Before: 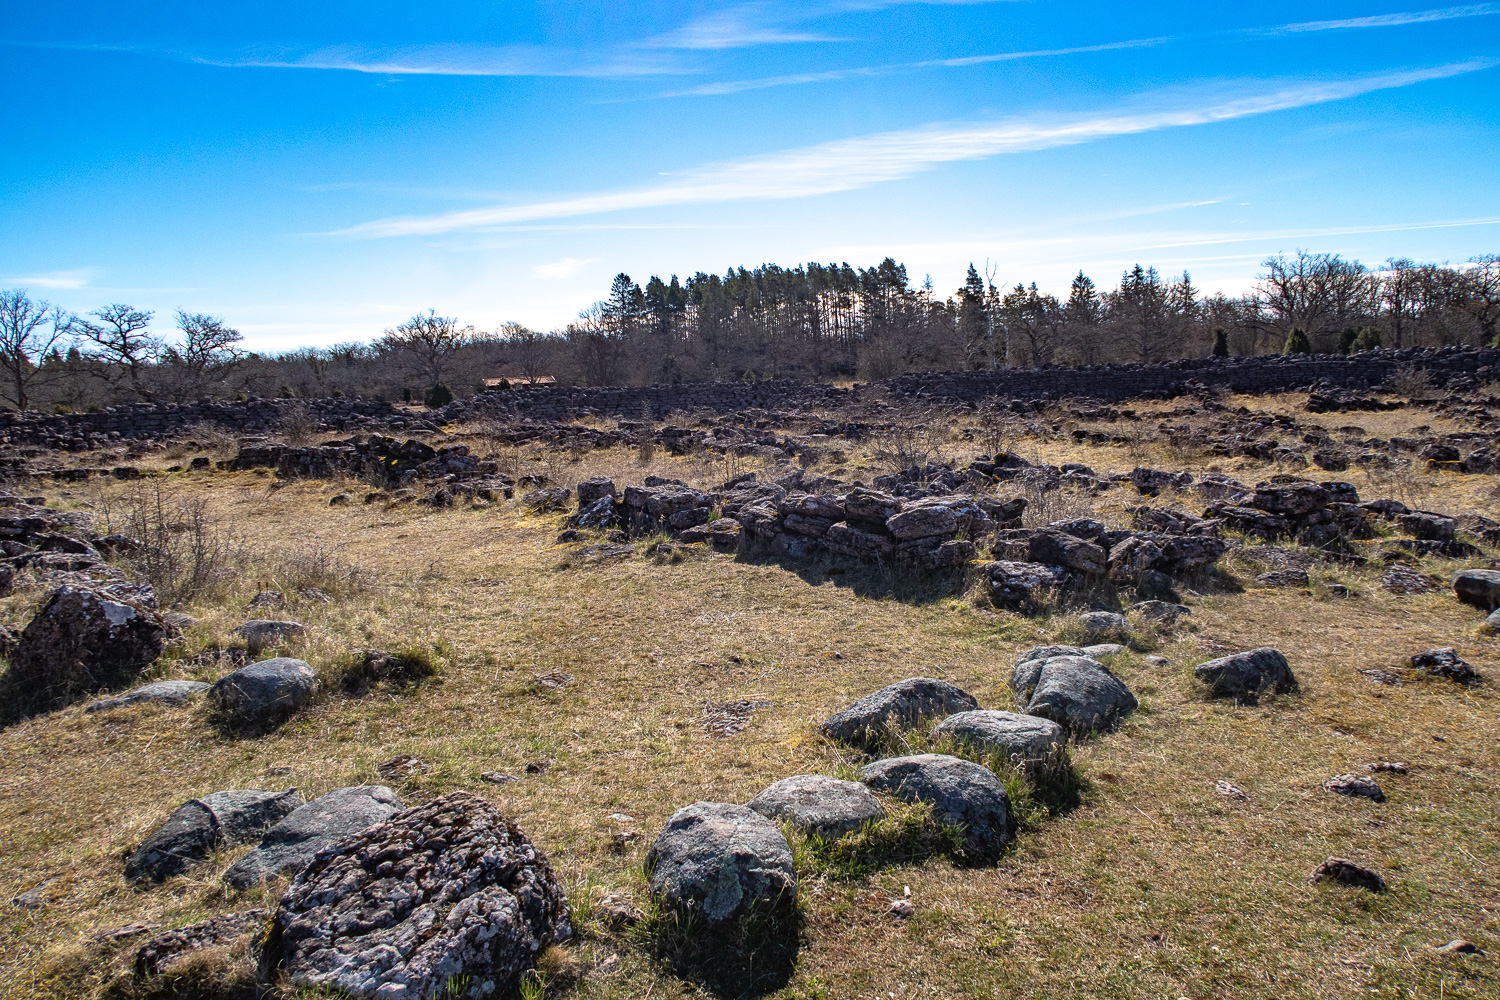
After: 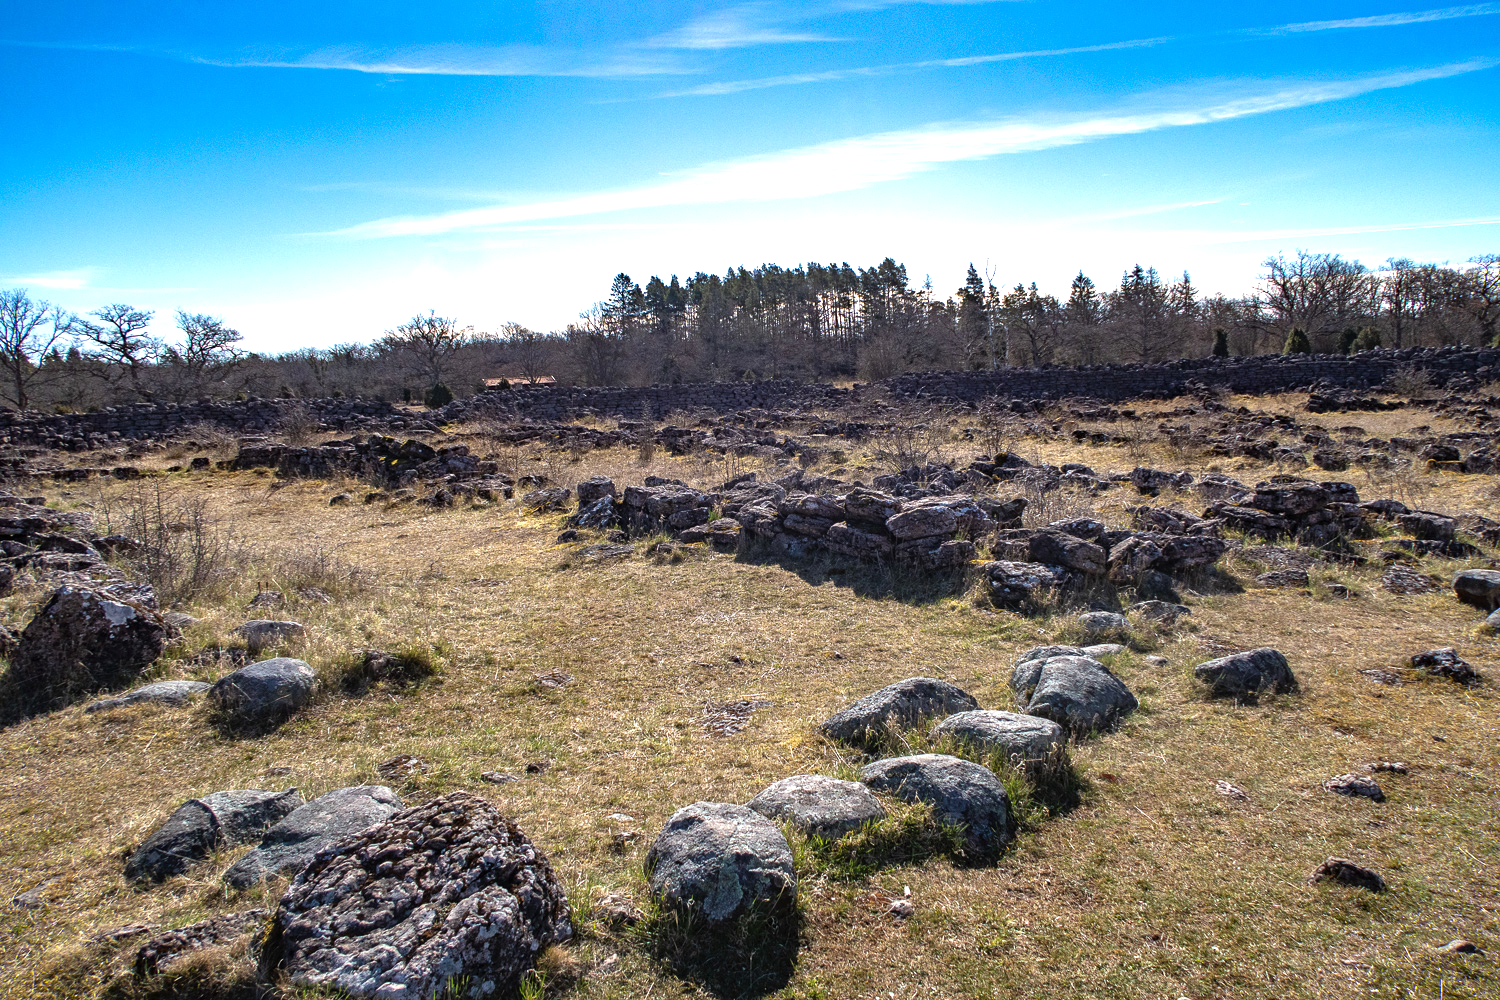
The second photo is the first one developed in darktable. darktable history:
base curve: curves: ch0 [(0, 0) (0.74, 0.67) (1, 1)]
exposure: exposure 0.426 EV, compensate highlight preservation false
